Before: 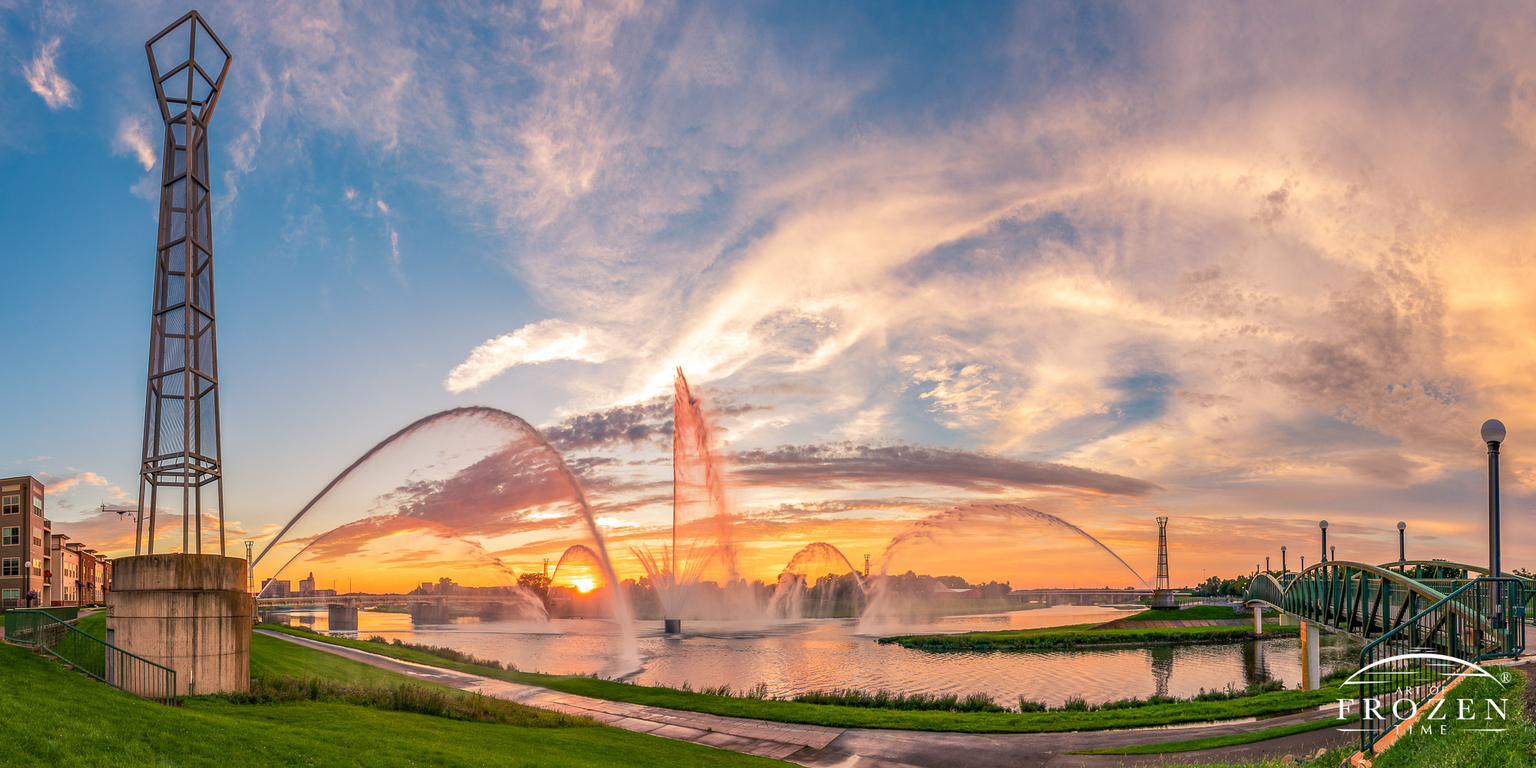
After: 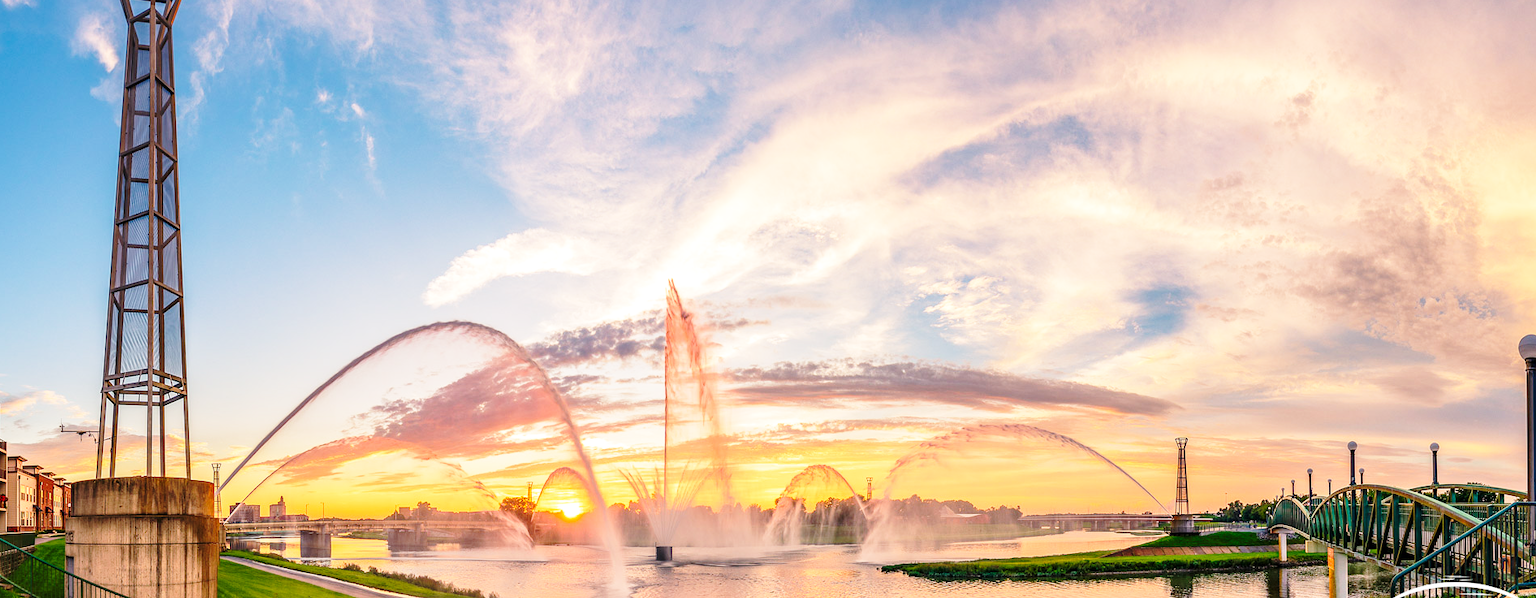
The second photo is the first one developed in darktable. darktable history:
crop and rotate: left 2.916%, top 13.495%, right 2.46%, bottom 12.773%
base curve: curves: ch0 [(0, 0) (0.036, 0.037) (0.121, 0.228) (0.46, 0.76) (0.859, 0.983) (1, 1)], preserve colors none
